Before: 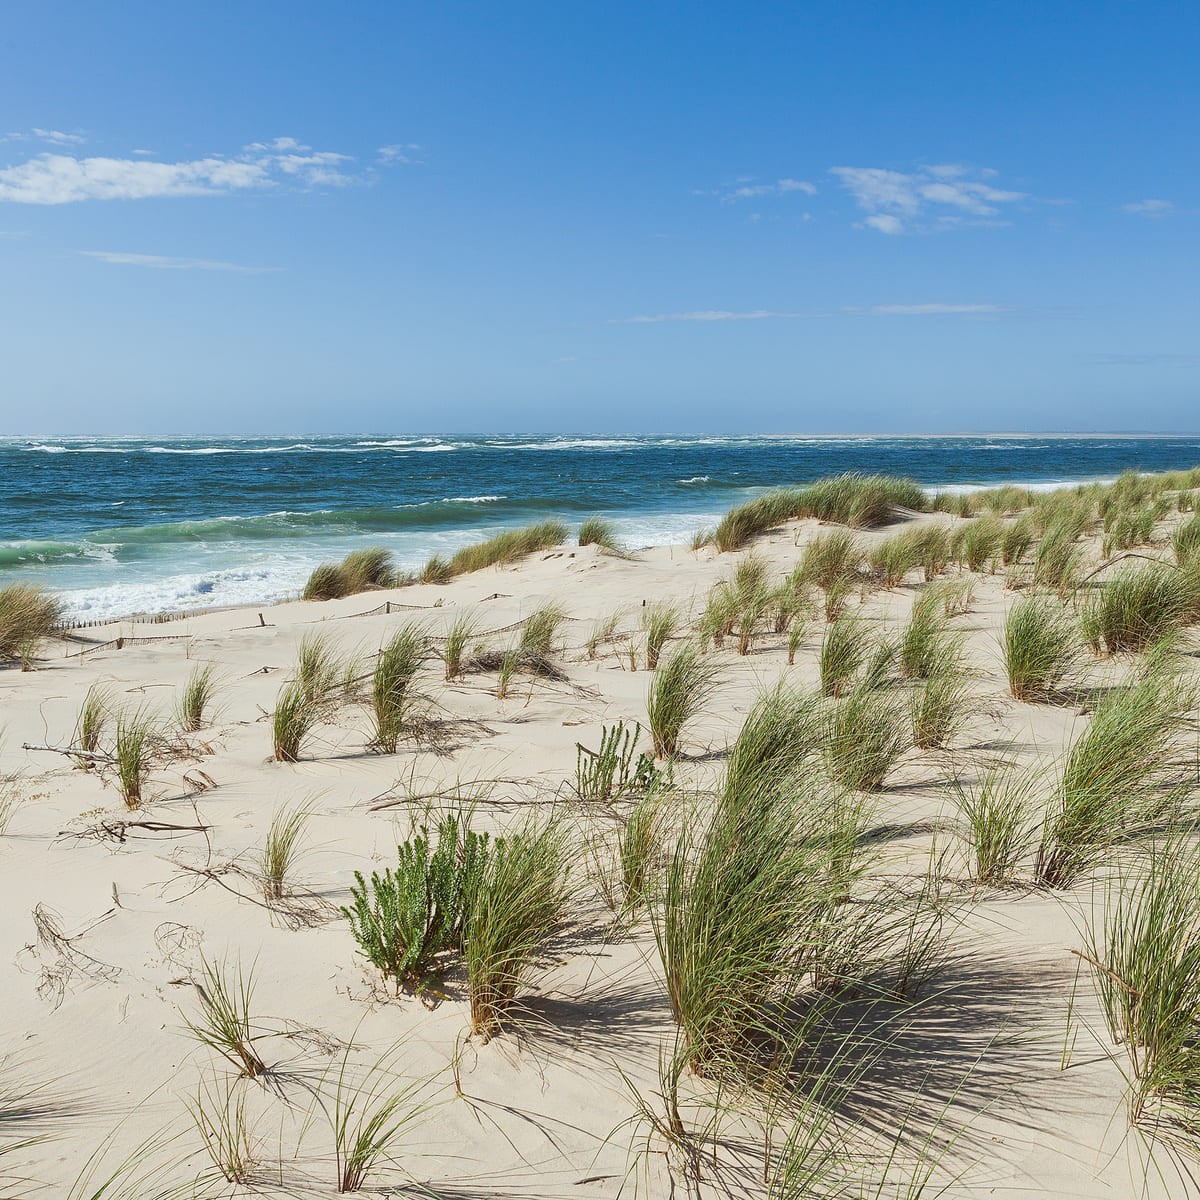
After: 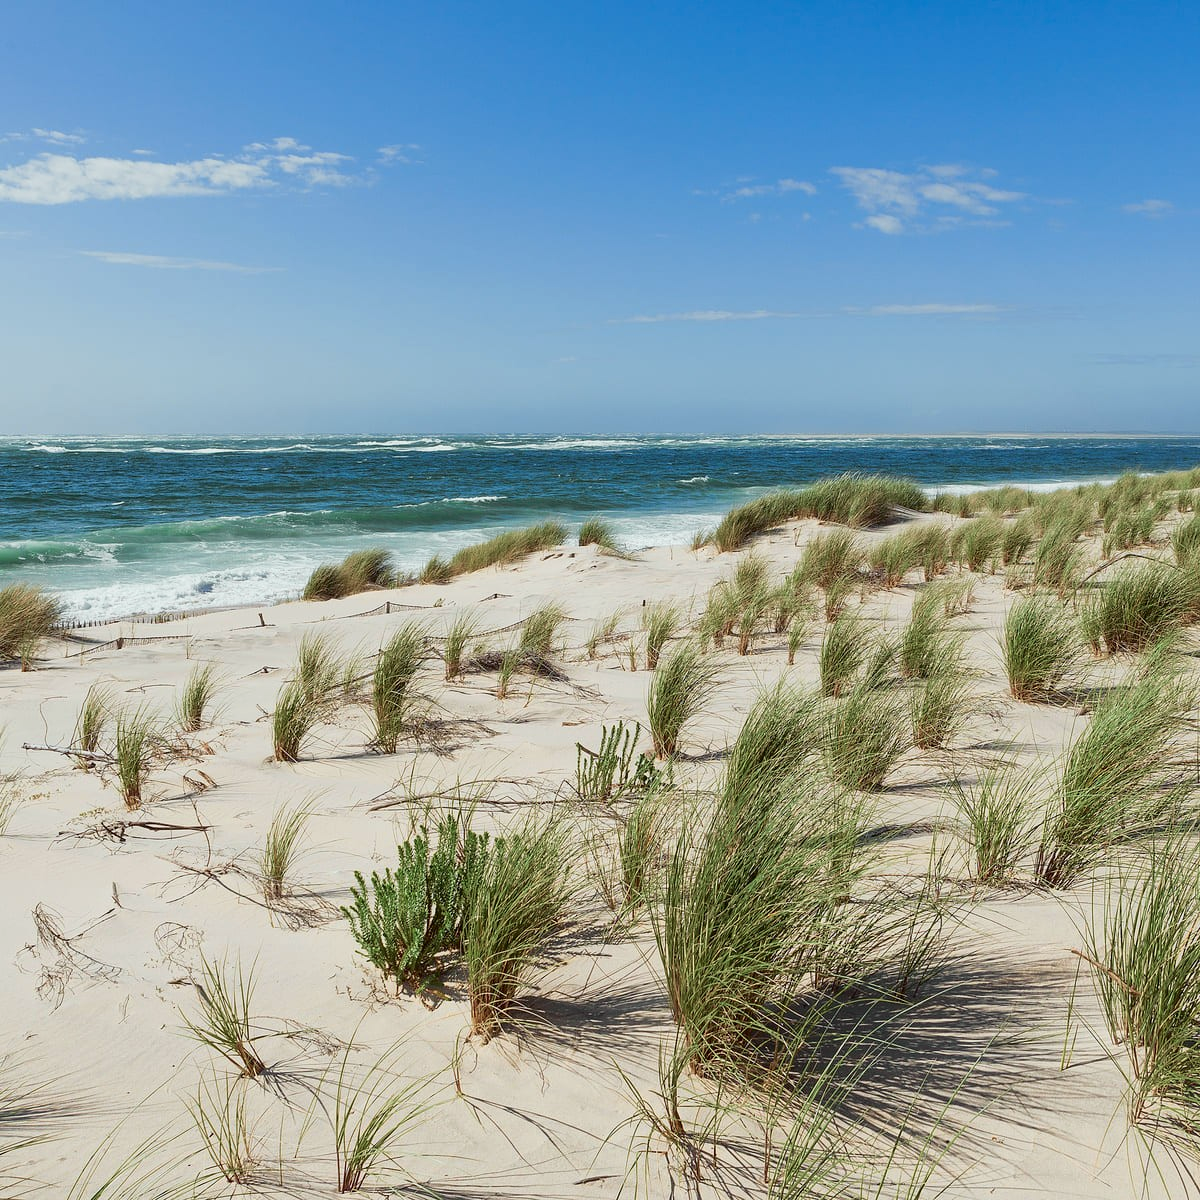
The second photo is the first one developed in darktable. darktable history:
tone curve: curves: ch0 [(0, 0) (0.058, 0.027) (0.214, 0.183) (0.304, 0.288) (0.561, 0.554) (0.687, 0.677) (0.768, 0.768) (0.858, 0.861) (0.986, 0.957)]; ch1 [(0, 0) (0.172, 0.123) (0.312, 0.296) (0.437, 0.429) (0.471, 0.469) (0.502, 0.5) (0.513, 0.515) (0.583, 0.604) (0.631, 0.659) (0.703, 0.721) (0.889, 0.924) (1, 1)]; ch2 [(0, 0) (0.411, 0.424) (0.485, 0.497) (0.502, 0.5) (0.517, 0.511) (0.566, 0.573) (0.622, 0.613) (0.709, 0.677) (1, 1)], color space Lab, independent channels, preserve colors none
